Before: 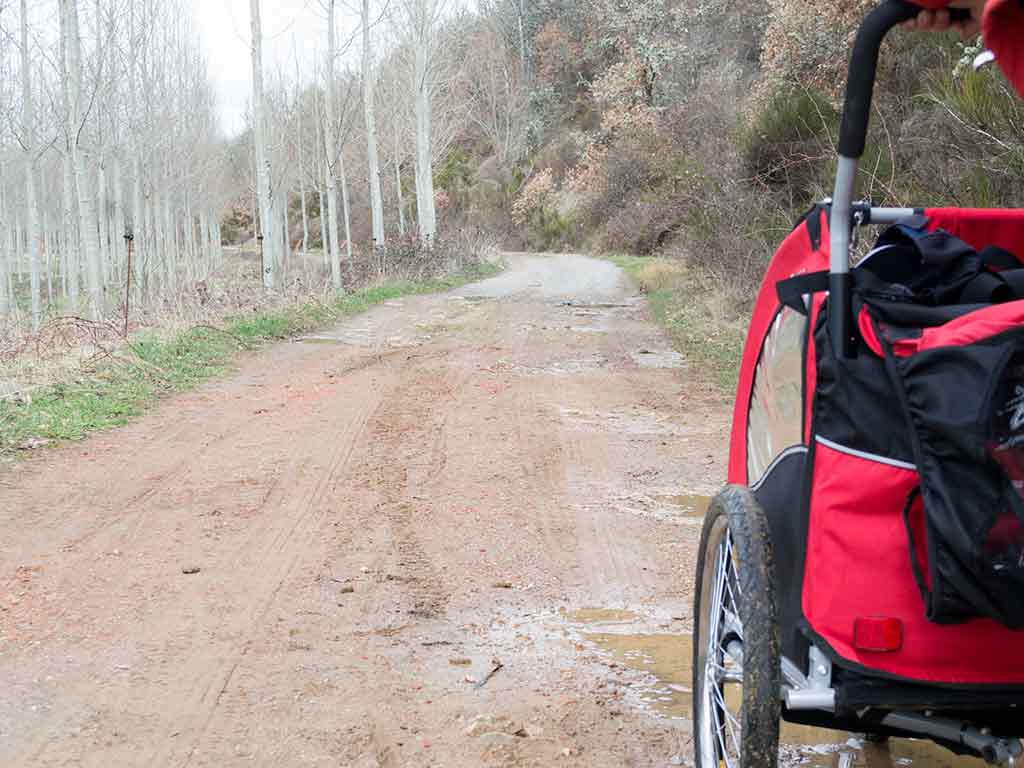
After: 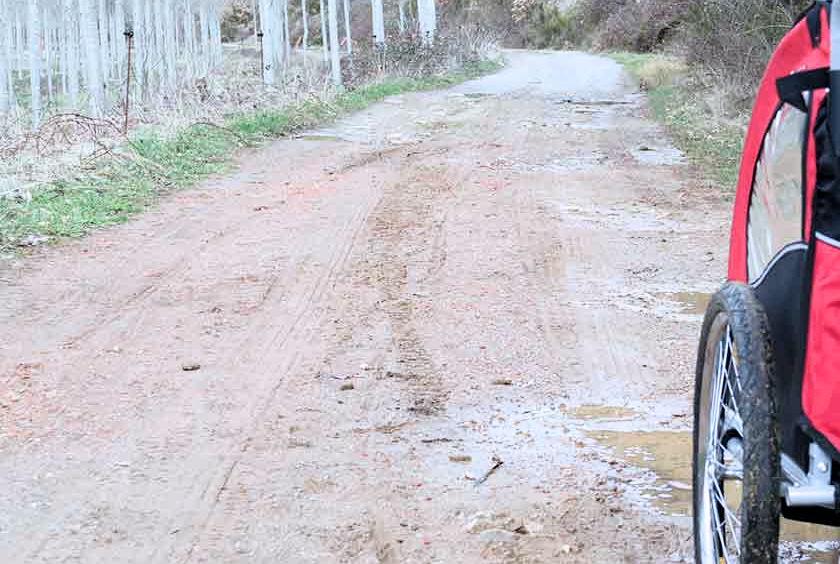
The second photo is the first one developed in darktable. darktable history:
filmic rgb: white relative exposure 2.45 EV, hardness 6.33
crop: top 26.531%, right 17.959%
color calibration: x 0.372, y 0.386, temperature 4283.97 K
